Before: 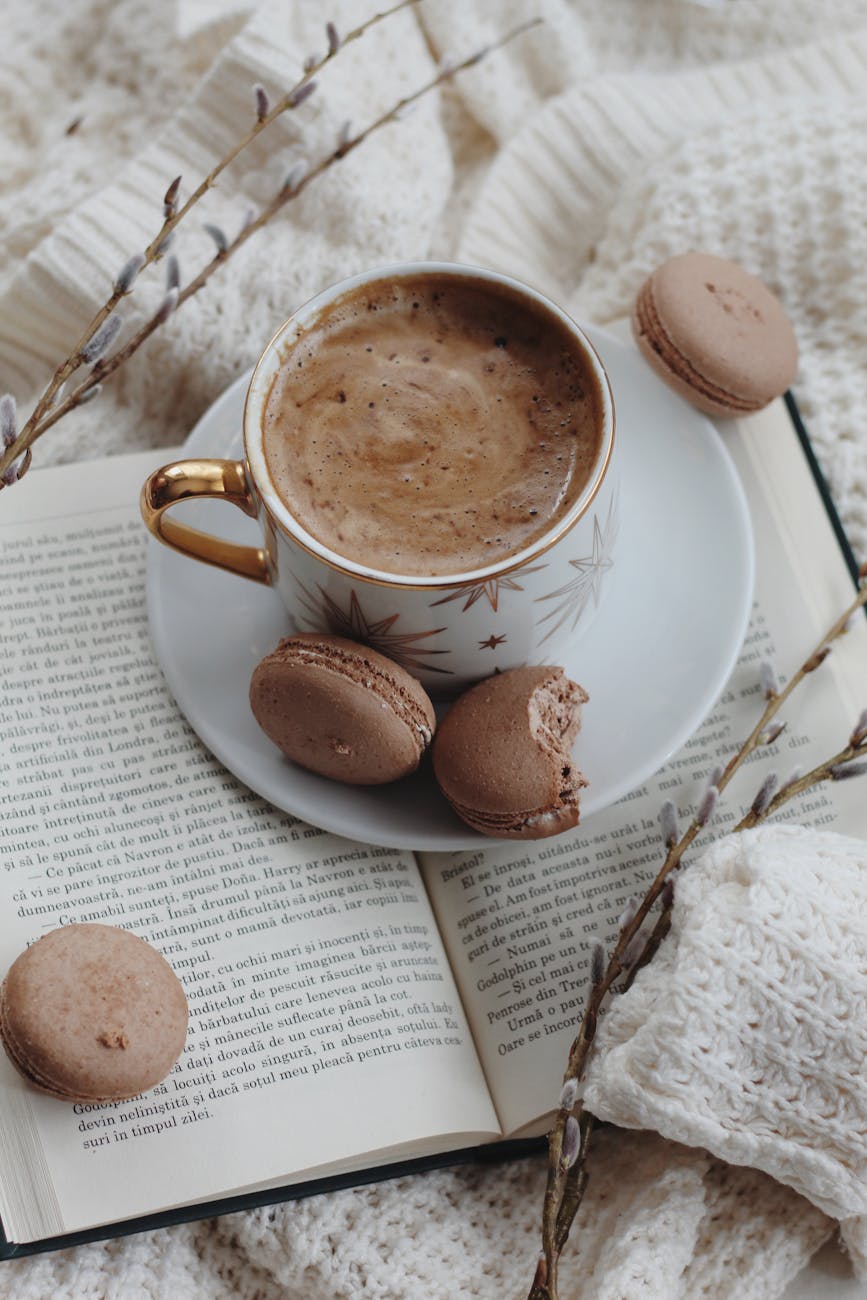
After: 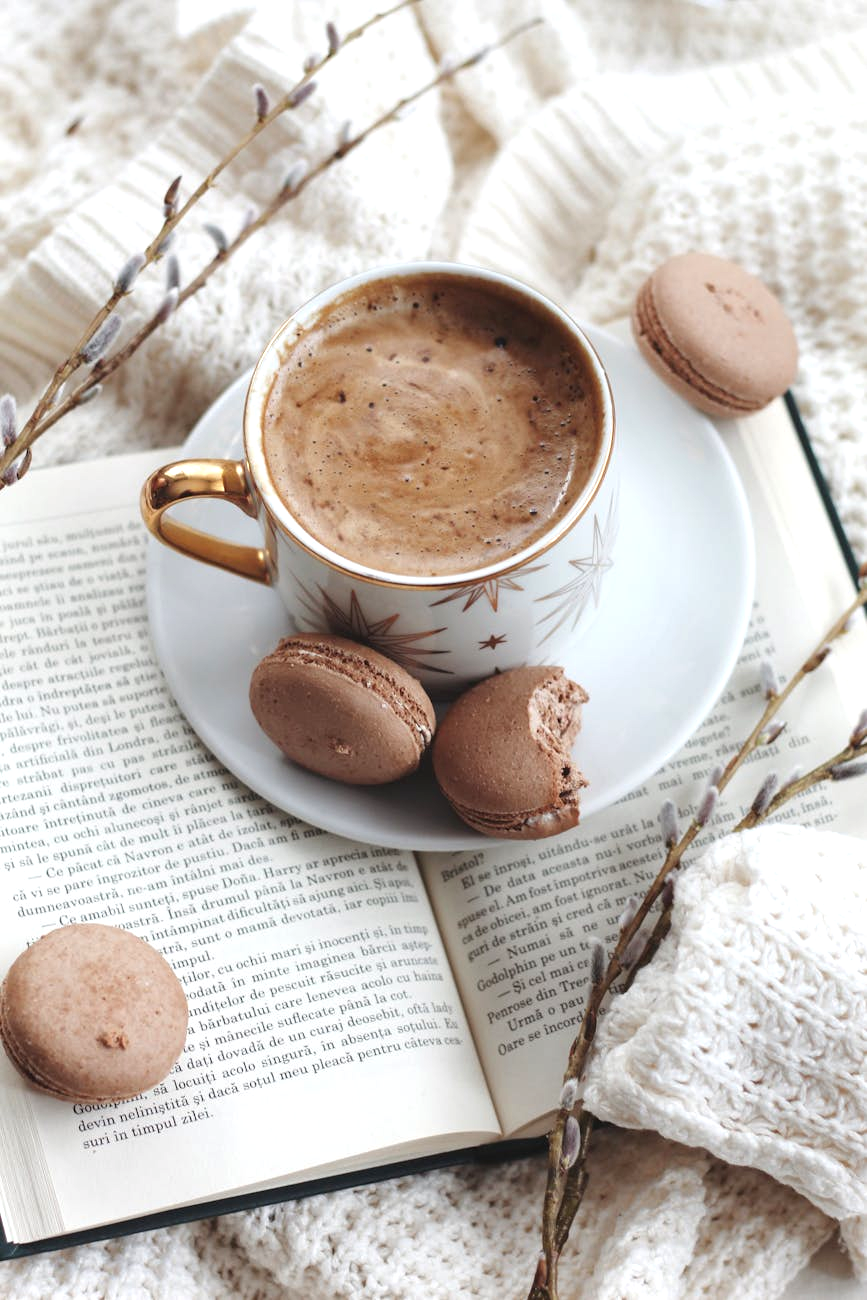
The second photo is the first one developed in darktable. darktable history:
exposure: exposure 0.776 EV, compensate highlight preservation false
